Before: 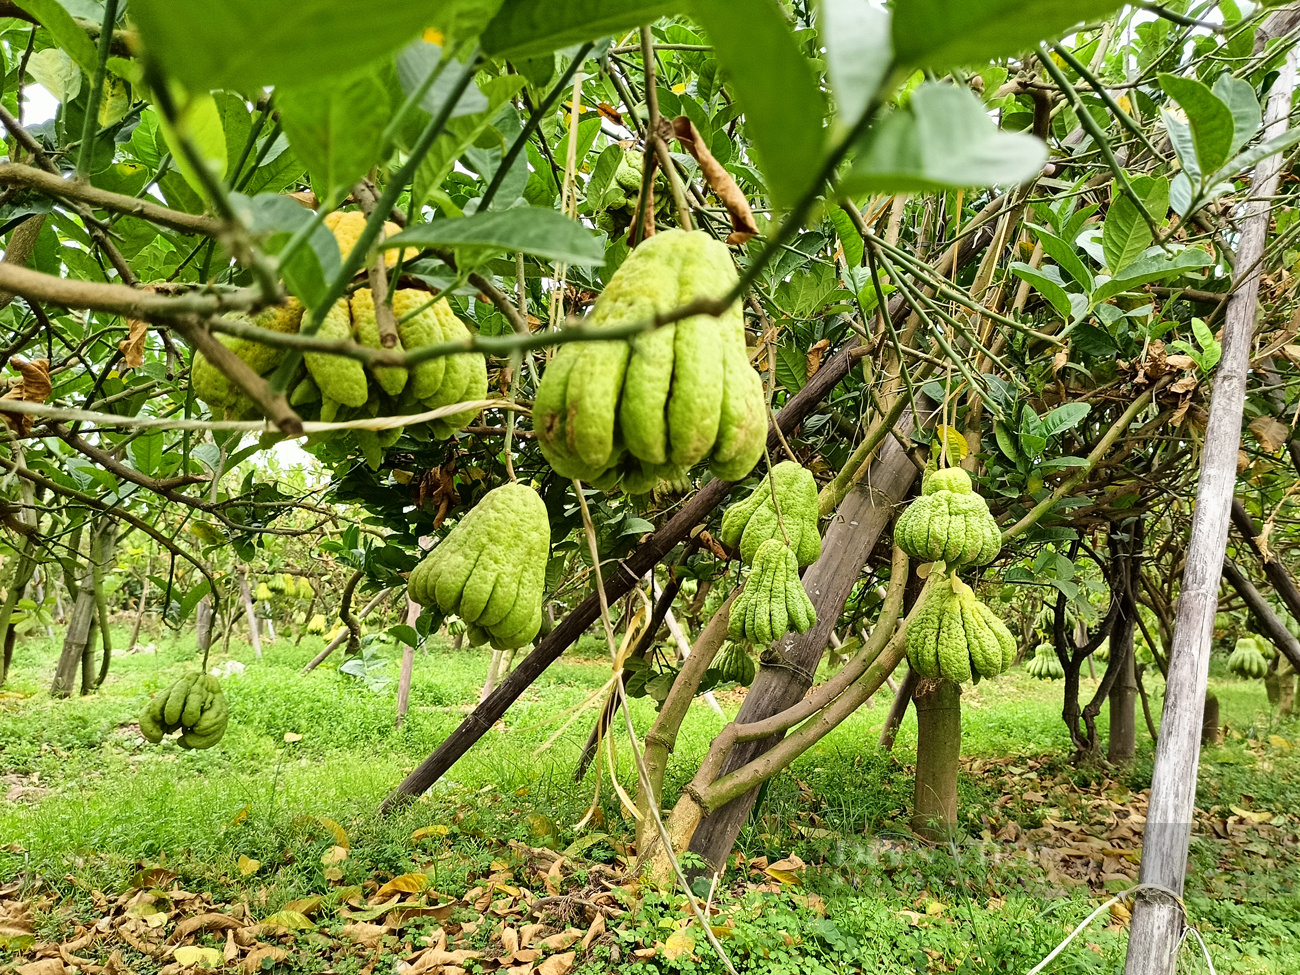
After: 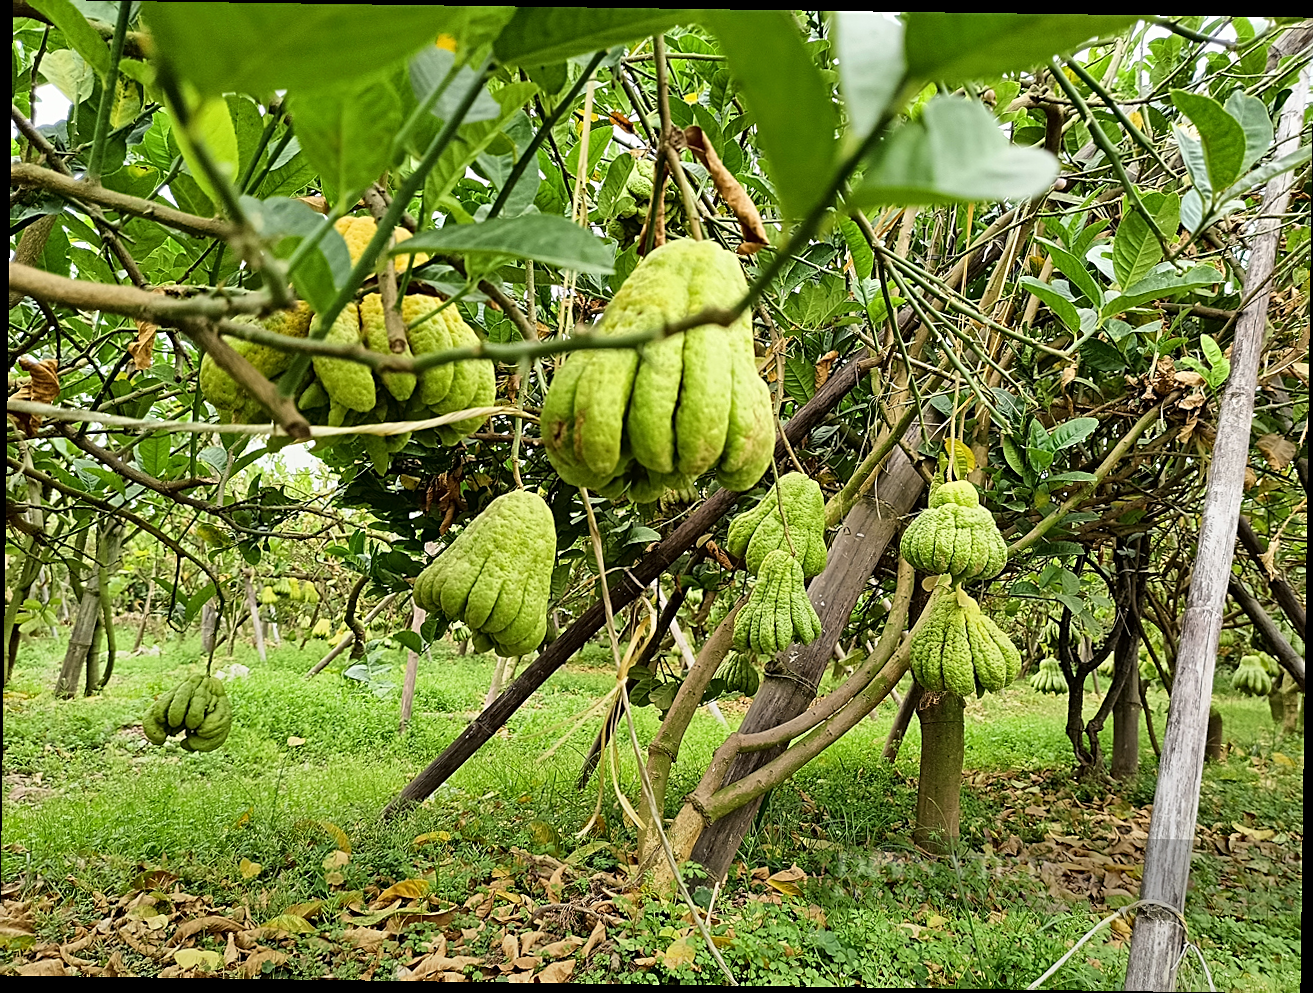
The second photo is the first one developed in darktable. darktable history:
exposure: compensate highlight preservation false
sharpen: on, module defaults
graduated density: rotation -180°, offset 27.42
rotate and perspective: rotation 0.8°, automatic cropping off
